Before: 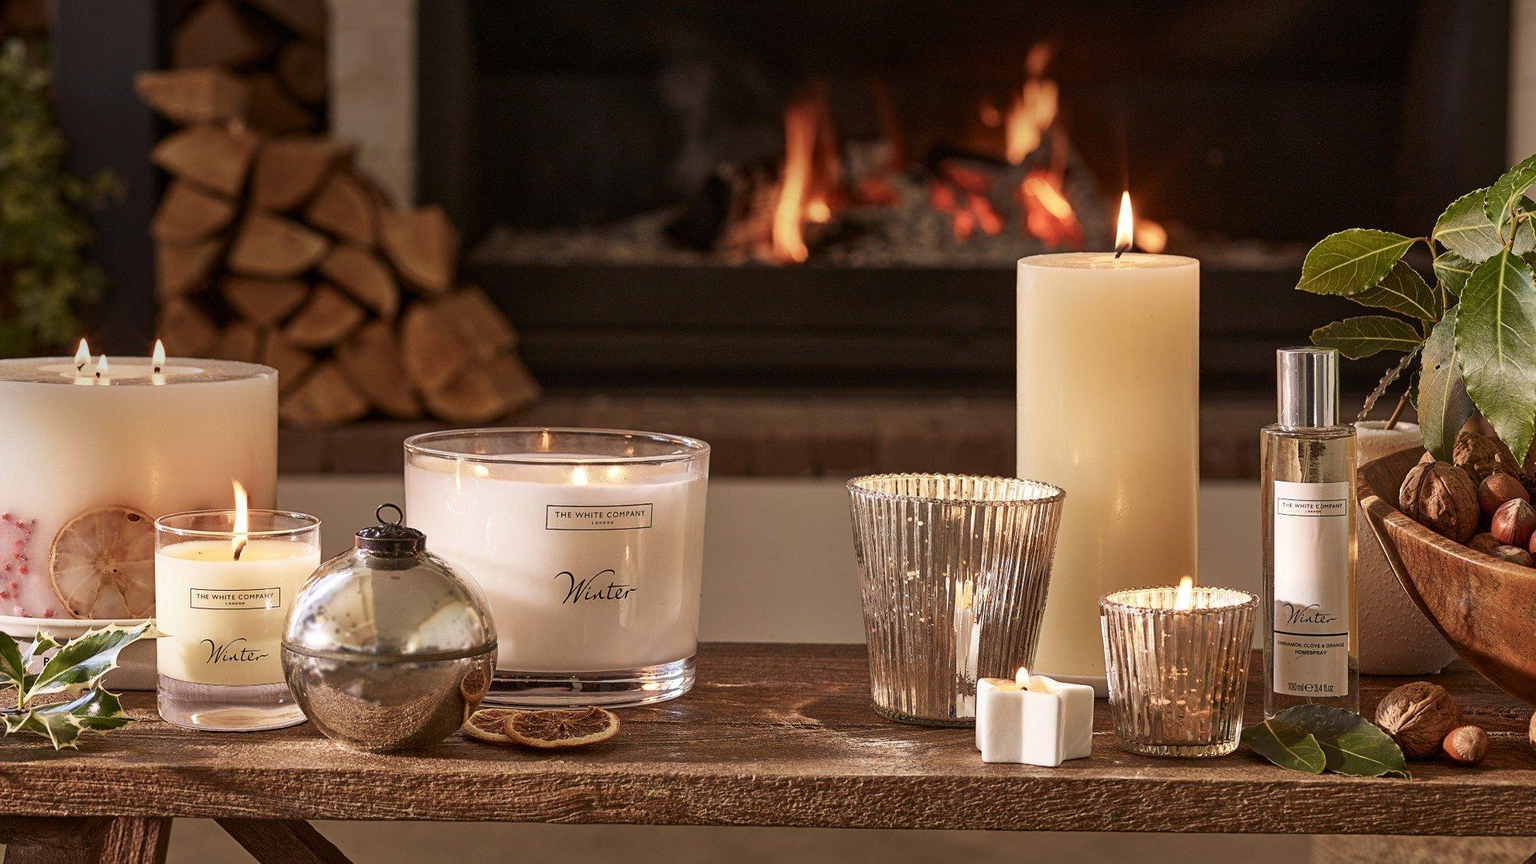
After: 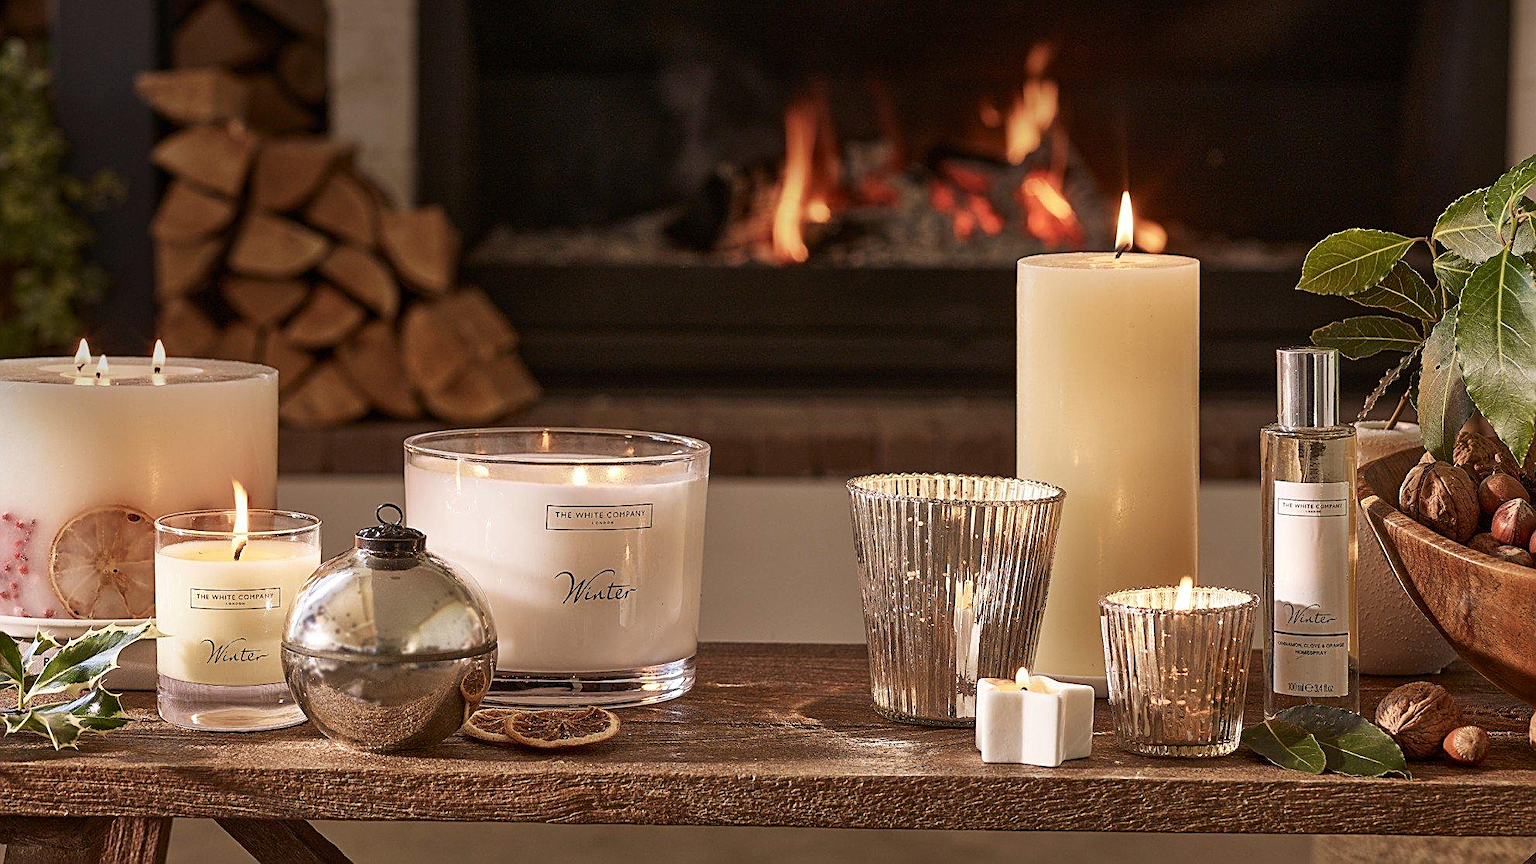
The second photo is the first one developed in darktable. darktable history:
sharpen: on, module defaults
exposure: exposure -0.001 EV, compensate exposure bias true, compensate highlight preservation false
